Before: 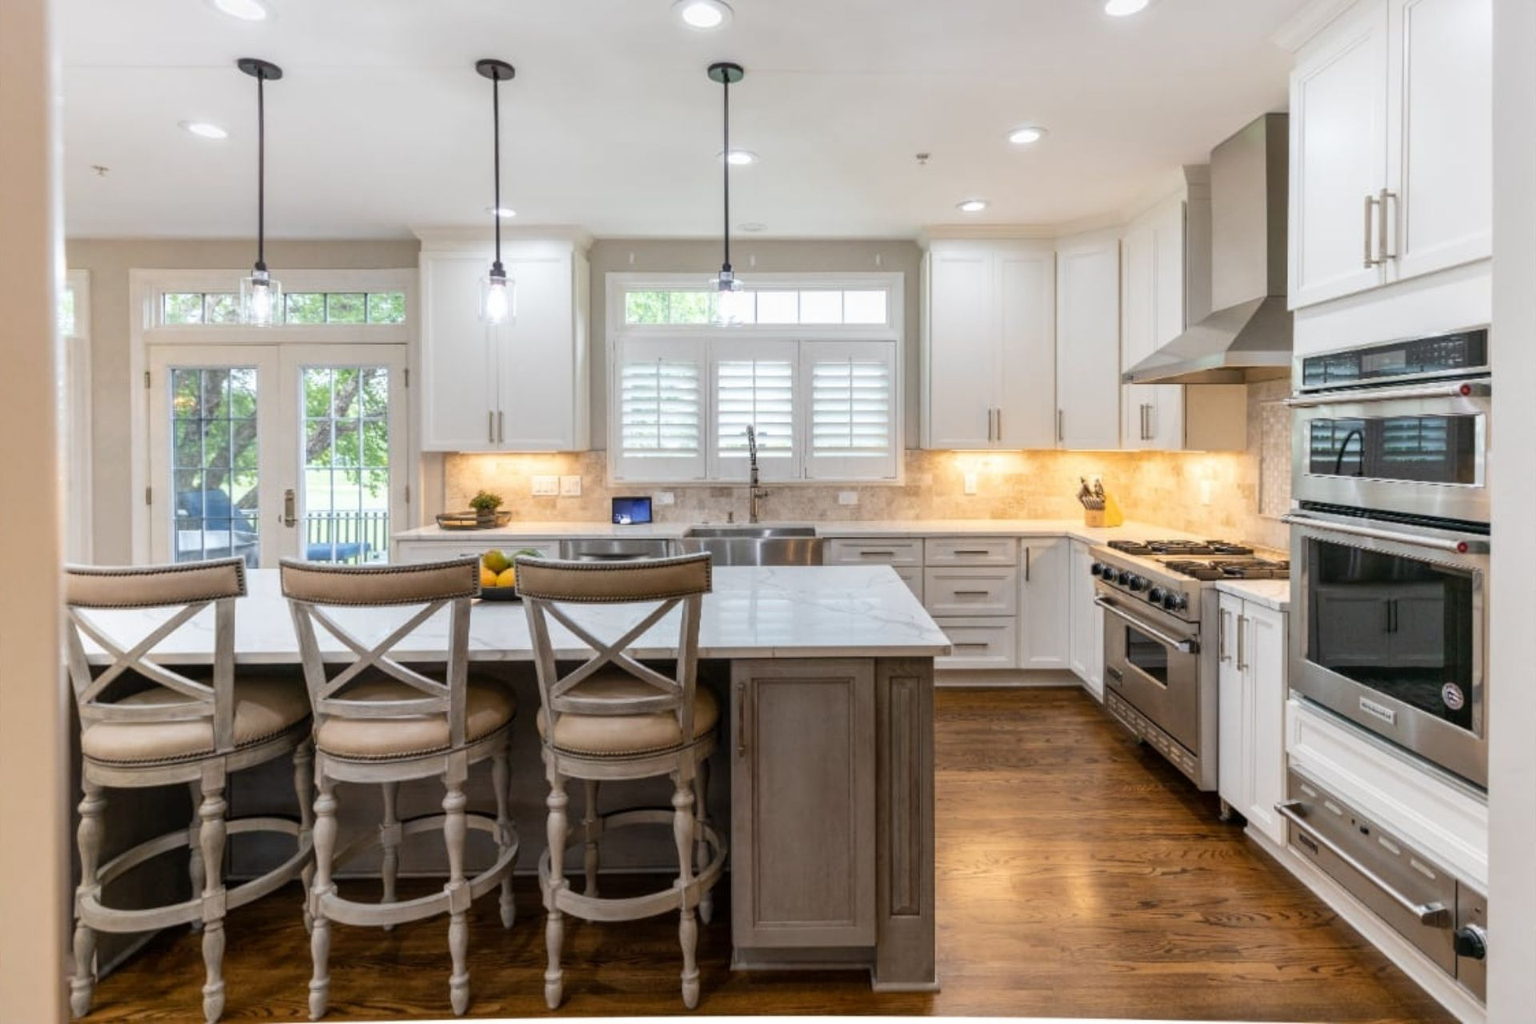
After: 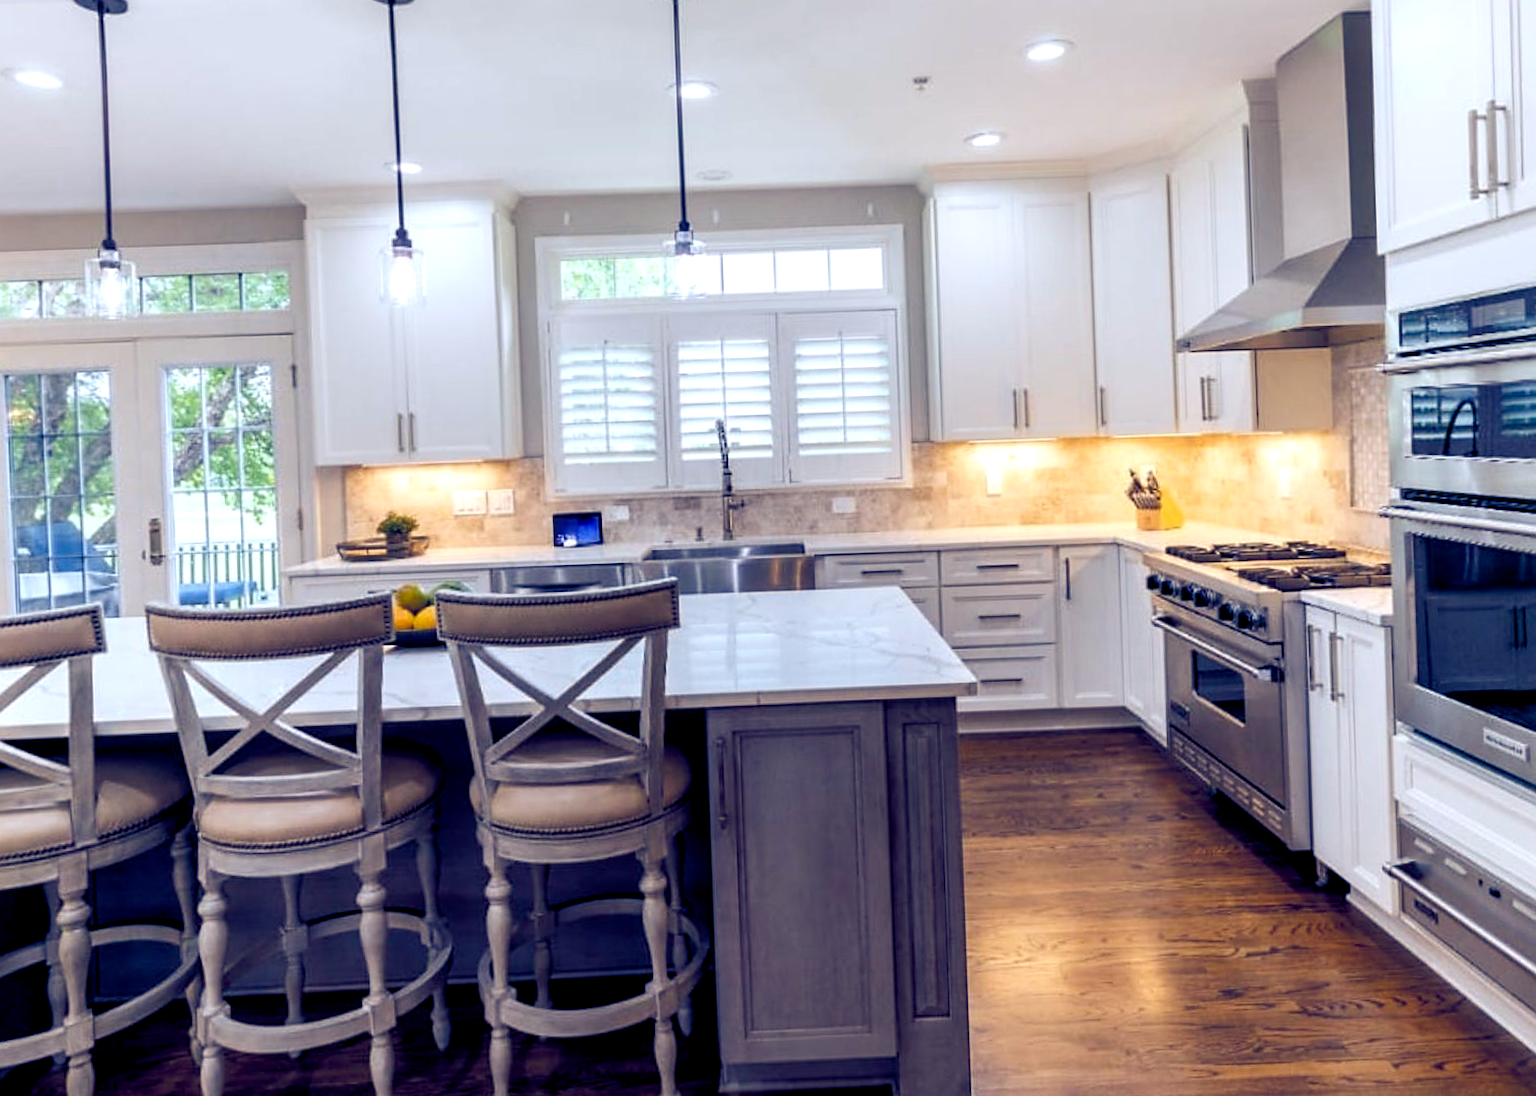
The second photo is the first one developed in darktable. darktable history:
crop: left 9.807%, top 6.259%, right 7.334%, bottom 2.177%
rotate and perspective: rotation -2°, crop left 0.022, crop right 0.978, crop top 0.049, crop bottom 0.951
color balance rgb: shadows lift › luminance -41.13%, shadows lift › chroma 14.13%, shadows lift › hue 260°, power › luminance -3.76%, power › chroma 0.56%, power › hue 40.37°, highlights gain › luminance 16.81%, highlights gain › chroma 2.94%, highlights gain › hue 260°, global offset › luminance -0.29%, global offset › chroma 0.31%, global offset › hue 260°, perceptual saturation grading › global saturation 20%, perceptual saturation grading › highlights -13.92%, perceptual saturation grading › shadows 50%
sharpen: radius 1.864, amount 0.398, threshold 1.271
